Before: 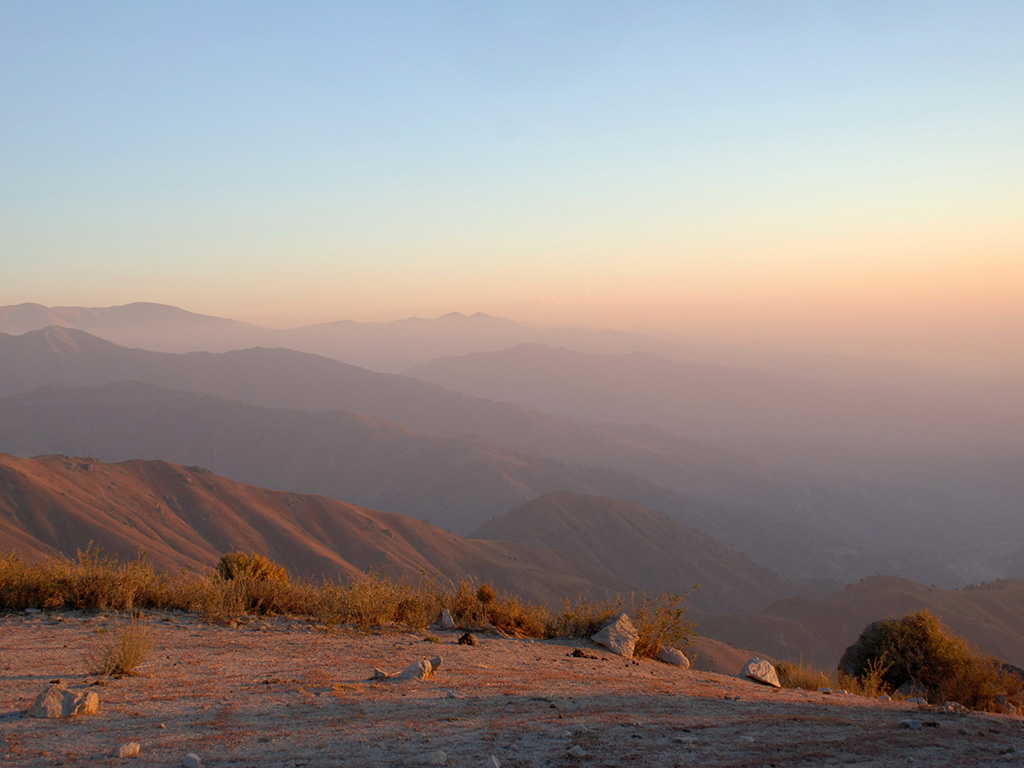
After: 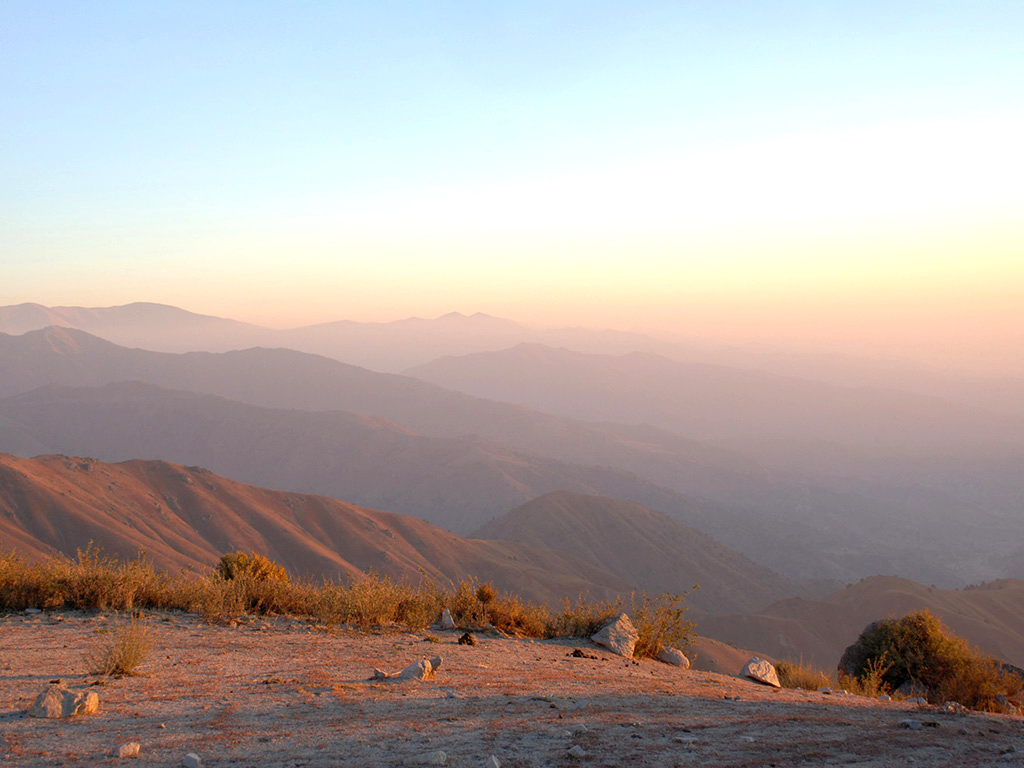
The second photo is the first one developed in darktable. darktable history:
exposure: exposure 0.551 EV, compensate highlight preservation false
